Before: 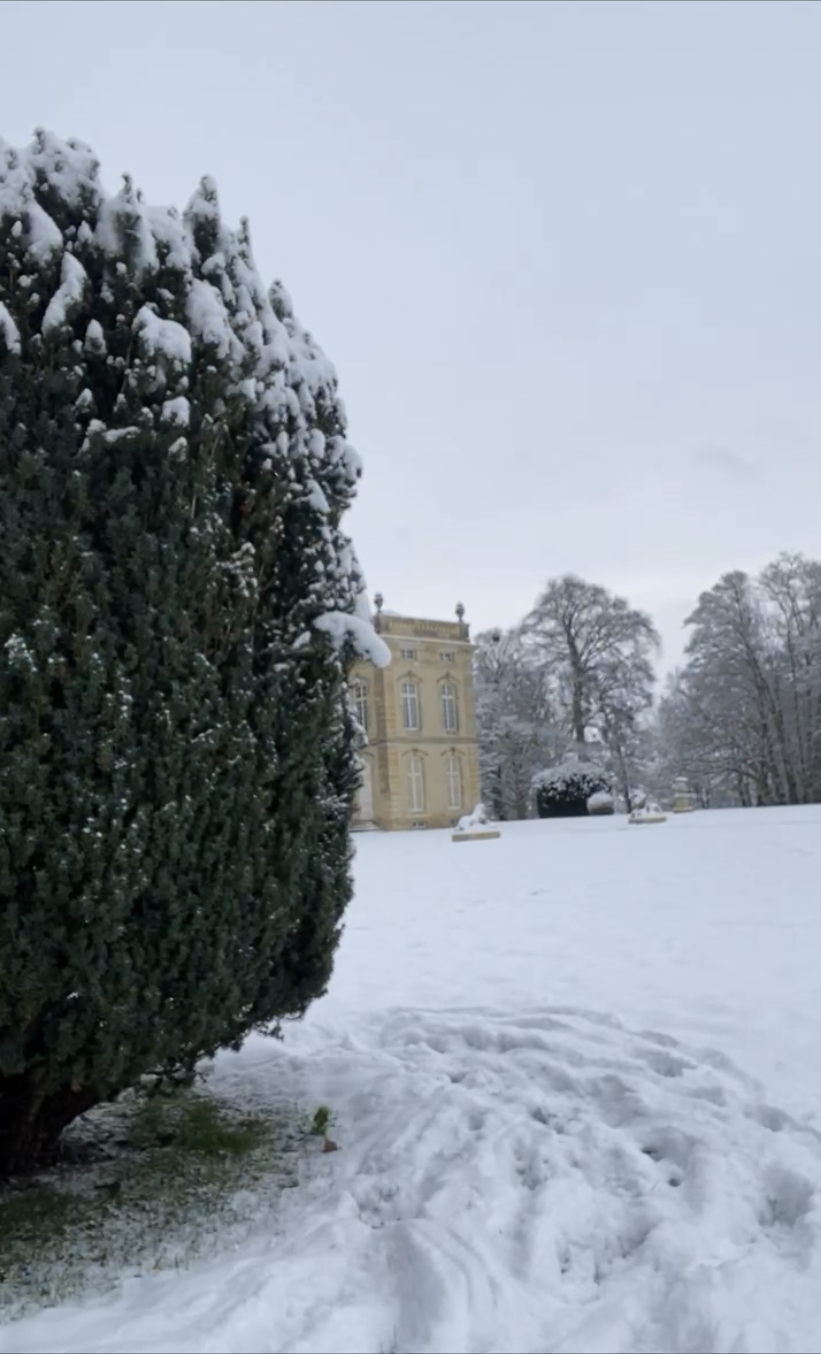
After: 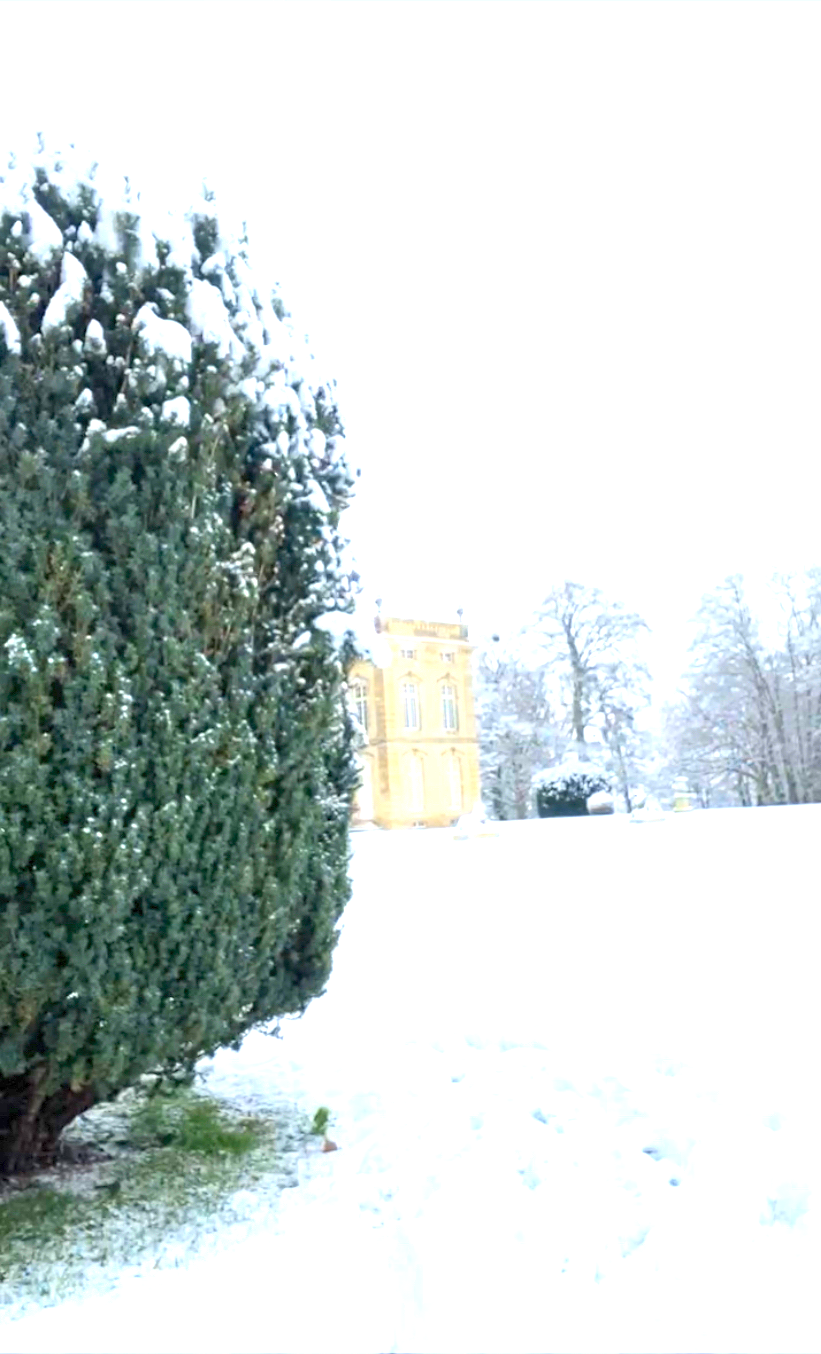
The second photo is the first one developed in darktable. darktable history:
exposure: exposure 2 EV, compensate exposure bias true, compensate highlight preservation false
local contrast: highlights 100%, shadows 100%, detail 120%, midtone range 0.2
contrast brightness saturation: contrast 0.07, brightness 0.18, saturation 0.4
